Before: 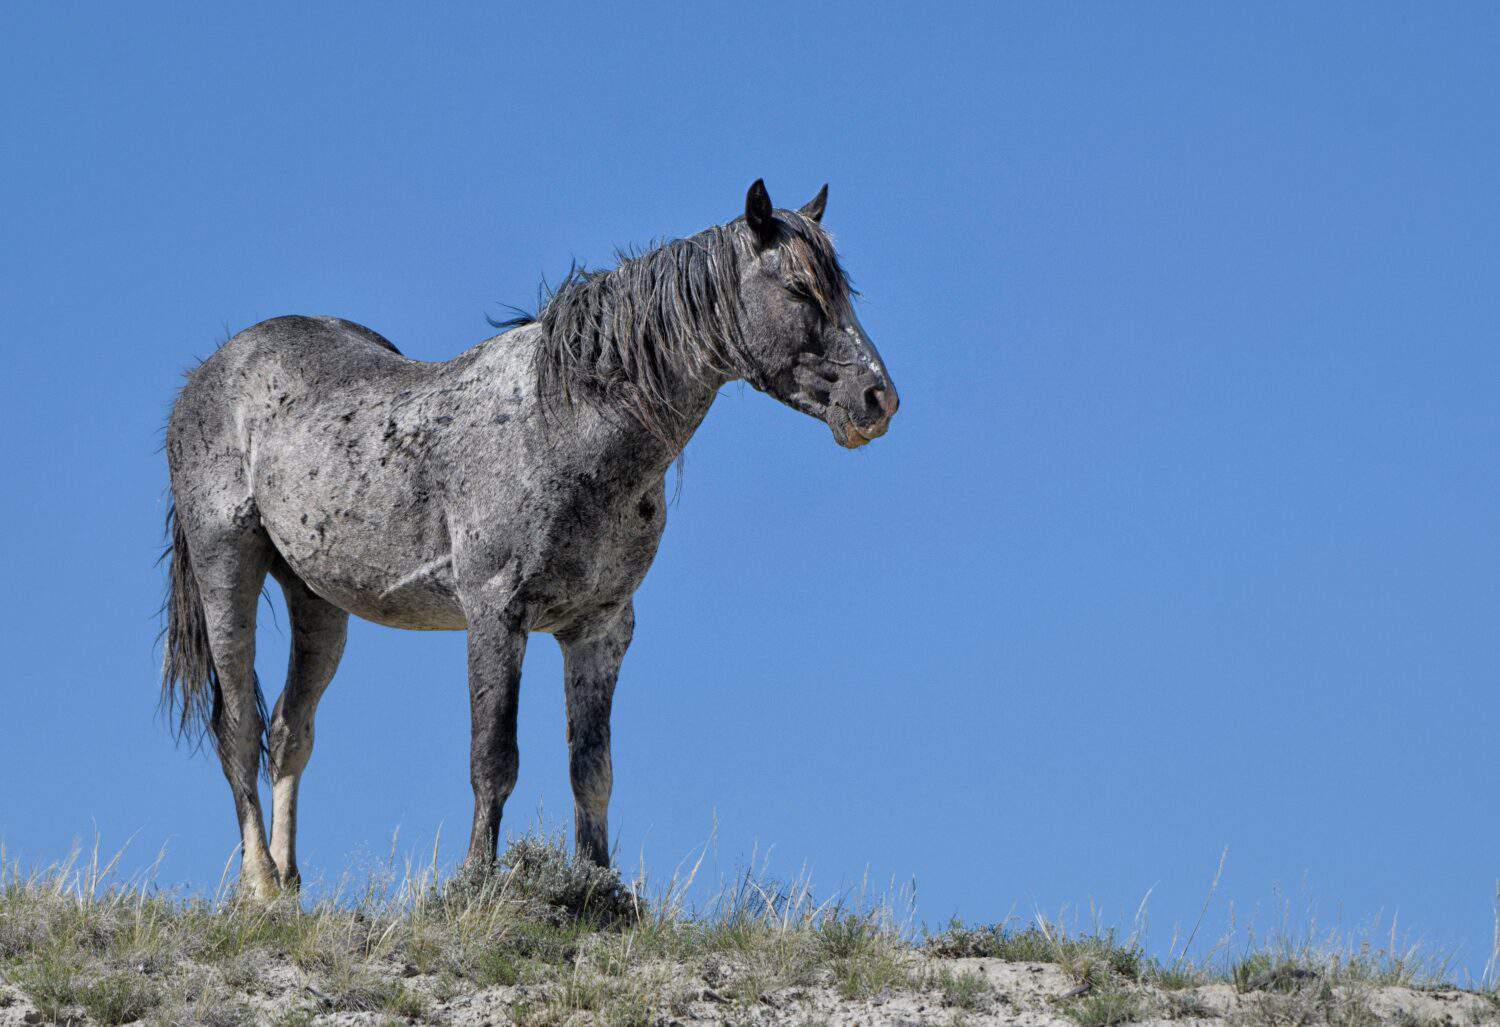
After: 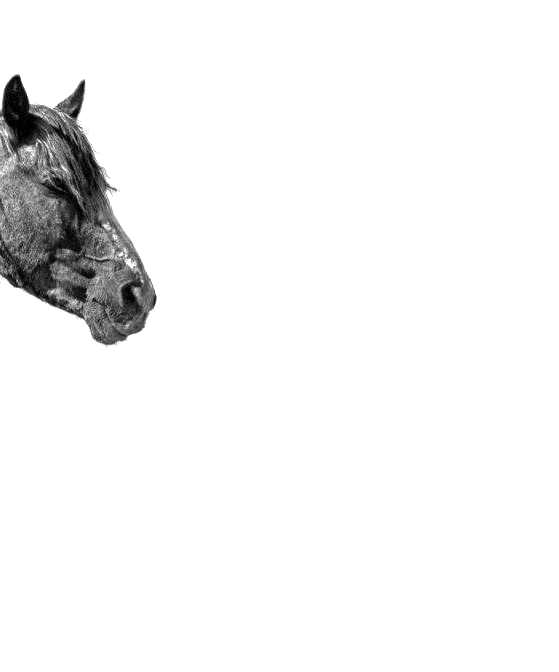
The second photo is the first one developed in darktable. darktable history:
color balance rgb: shadows lift › luminance -9.289%, perceptual saturation grading › global saturation -0.251%, perceptual brilliance grading › global brilliance 12.311%, global vibrance 20%
crop and rotate: left 49.581%, top 10.154%, right 13.119%, bottom 24.368%
color correction: highlights b* 0.067, saturation 1.85
color zones: curves: ch0 [(0, 0.613) (0.01, 0.613) (0.245, 0.448) (0.498, 0.529) (0.642, 0.665) (0.879, 0.777) (0.99, 0.613)]; ch1 [(0, 0) (0.143, 0) (0.286, 0) (0.429, 0) (0.571, 0) (0.714, 0) (0.857, 0)]
